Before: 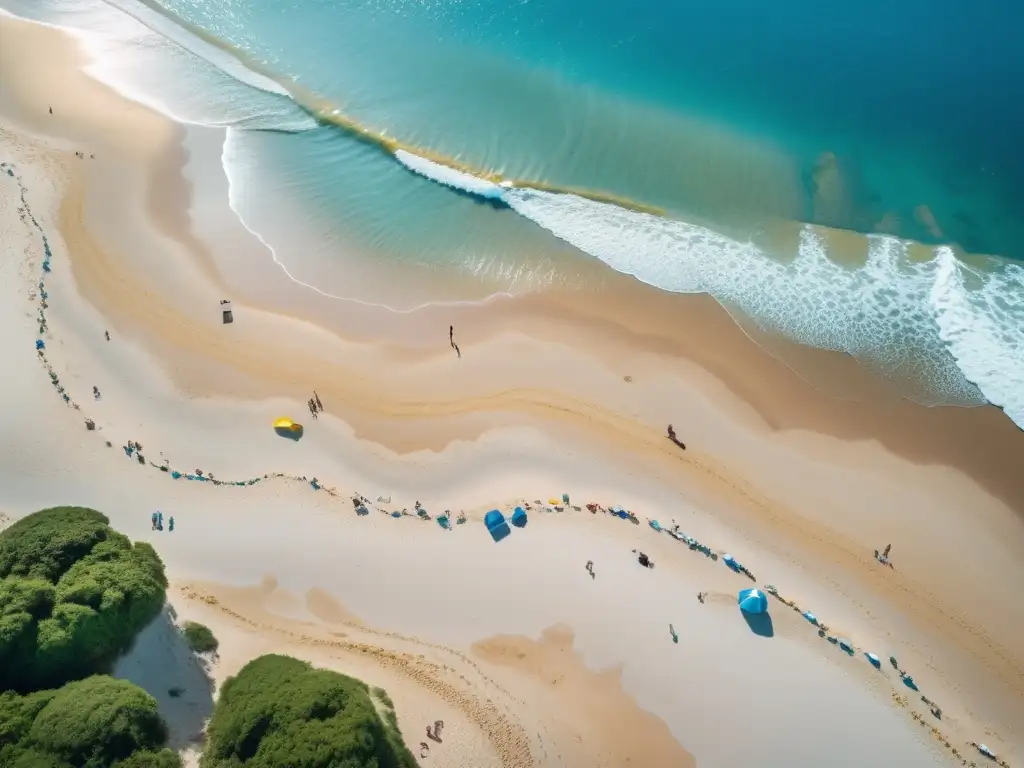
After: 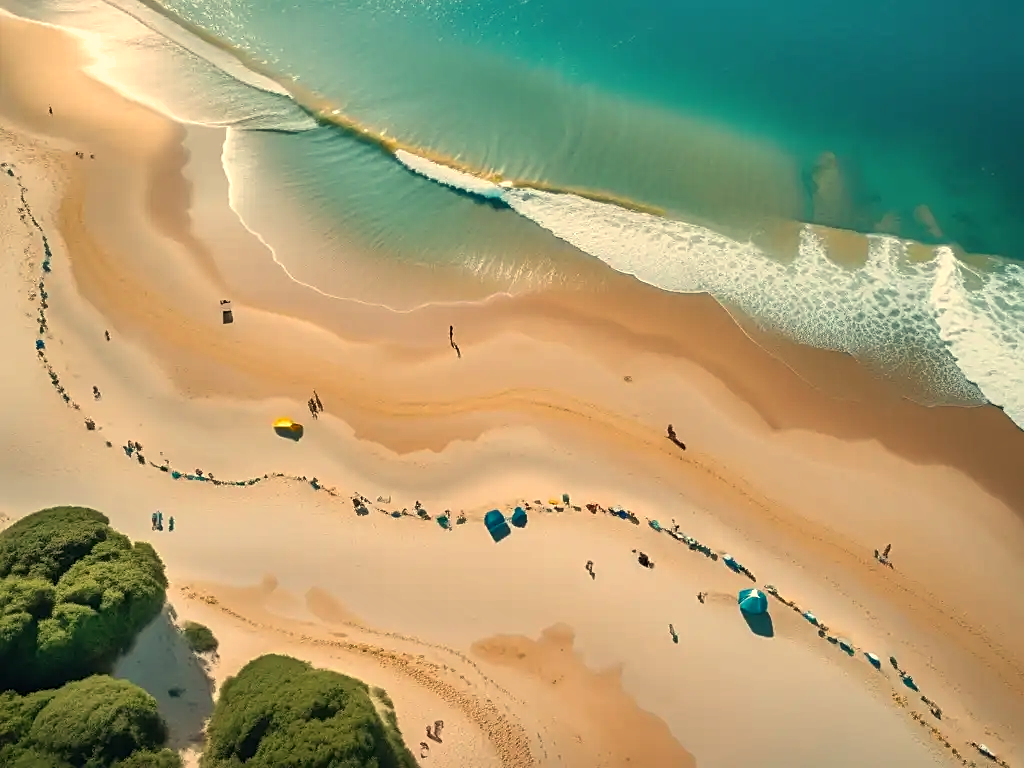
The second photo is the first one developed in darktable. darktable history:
white balance: red 1.138, green 0.996, blue 0.812
sharpen: on, module defaults
shadows and highlights: shadows 12, white point adjustment 1.2, soften with gaussian
